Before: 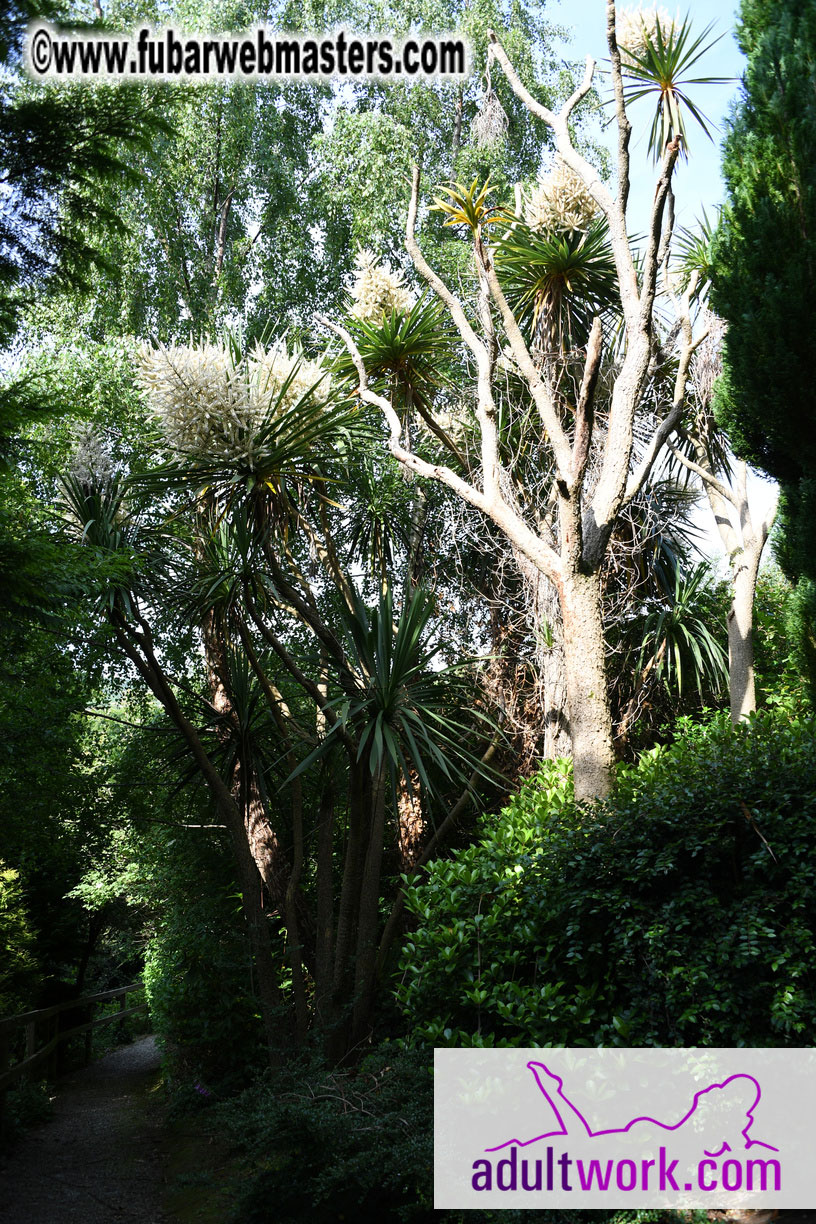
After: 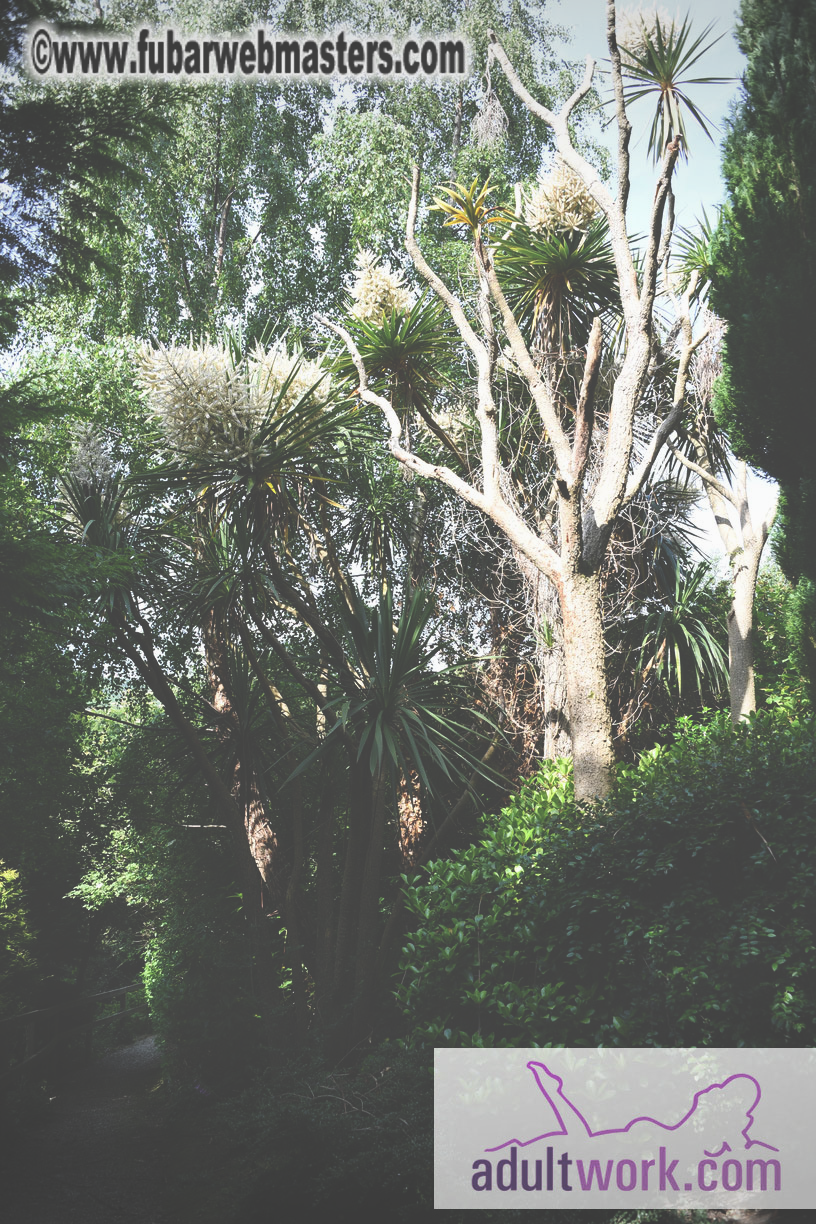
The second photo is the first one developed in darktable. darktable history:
vignetting: fall-off start 100%, brightness -0.282, width/height ratio 1.31
exposure: black level correction -0.062, exposure -0.05 EV, compensate highlight preservation false
